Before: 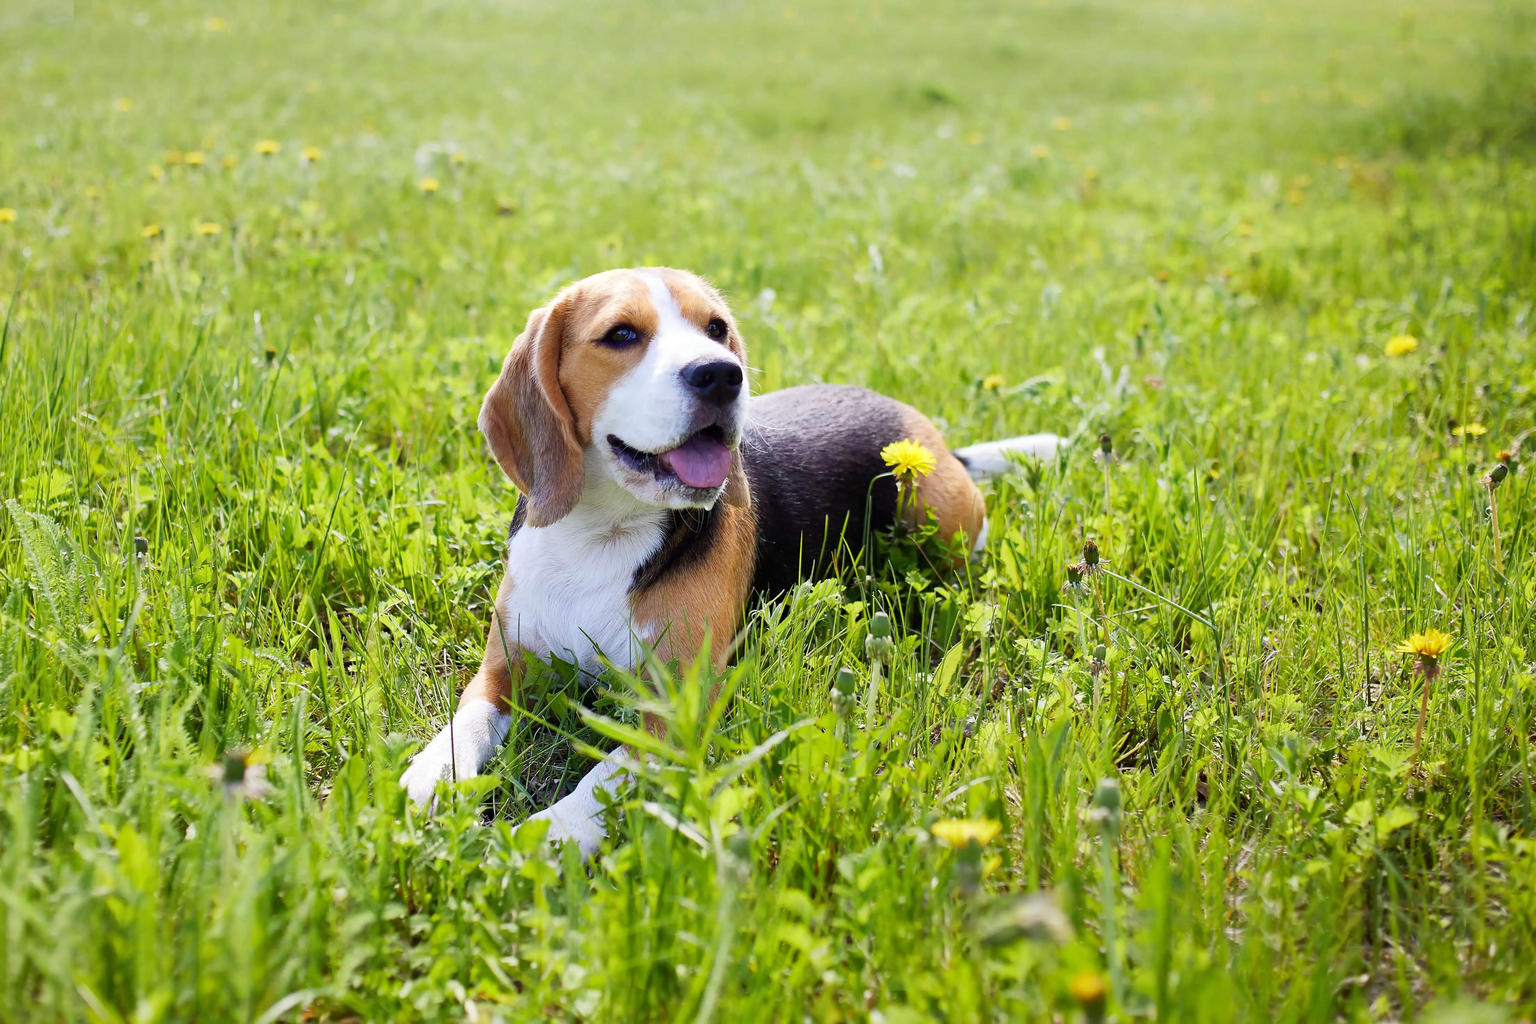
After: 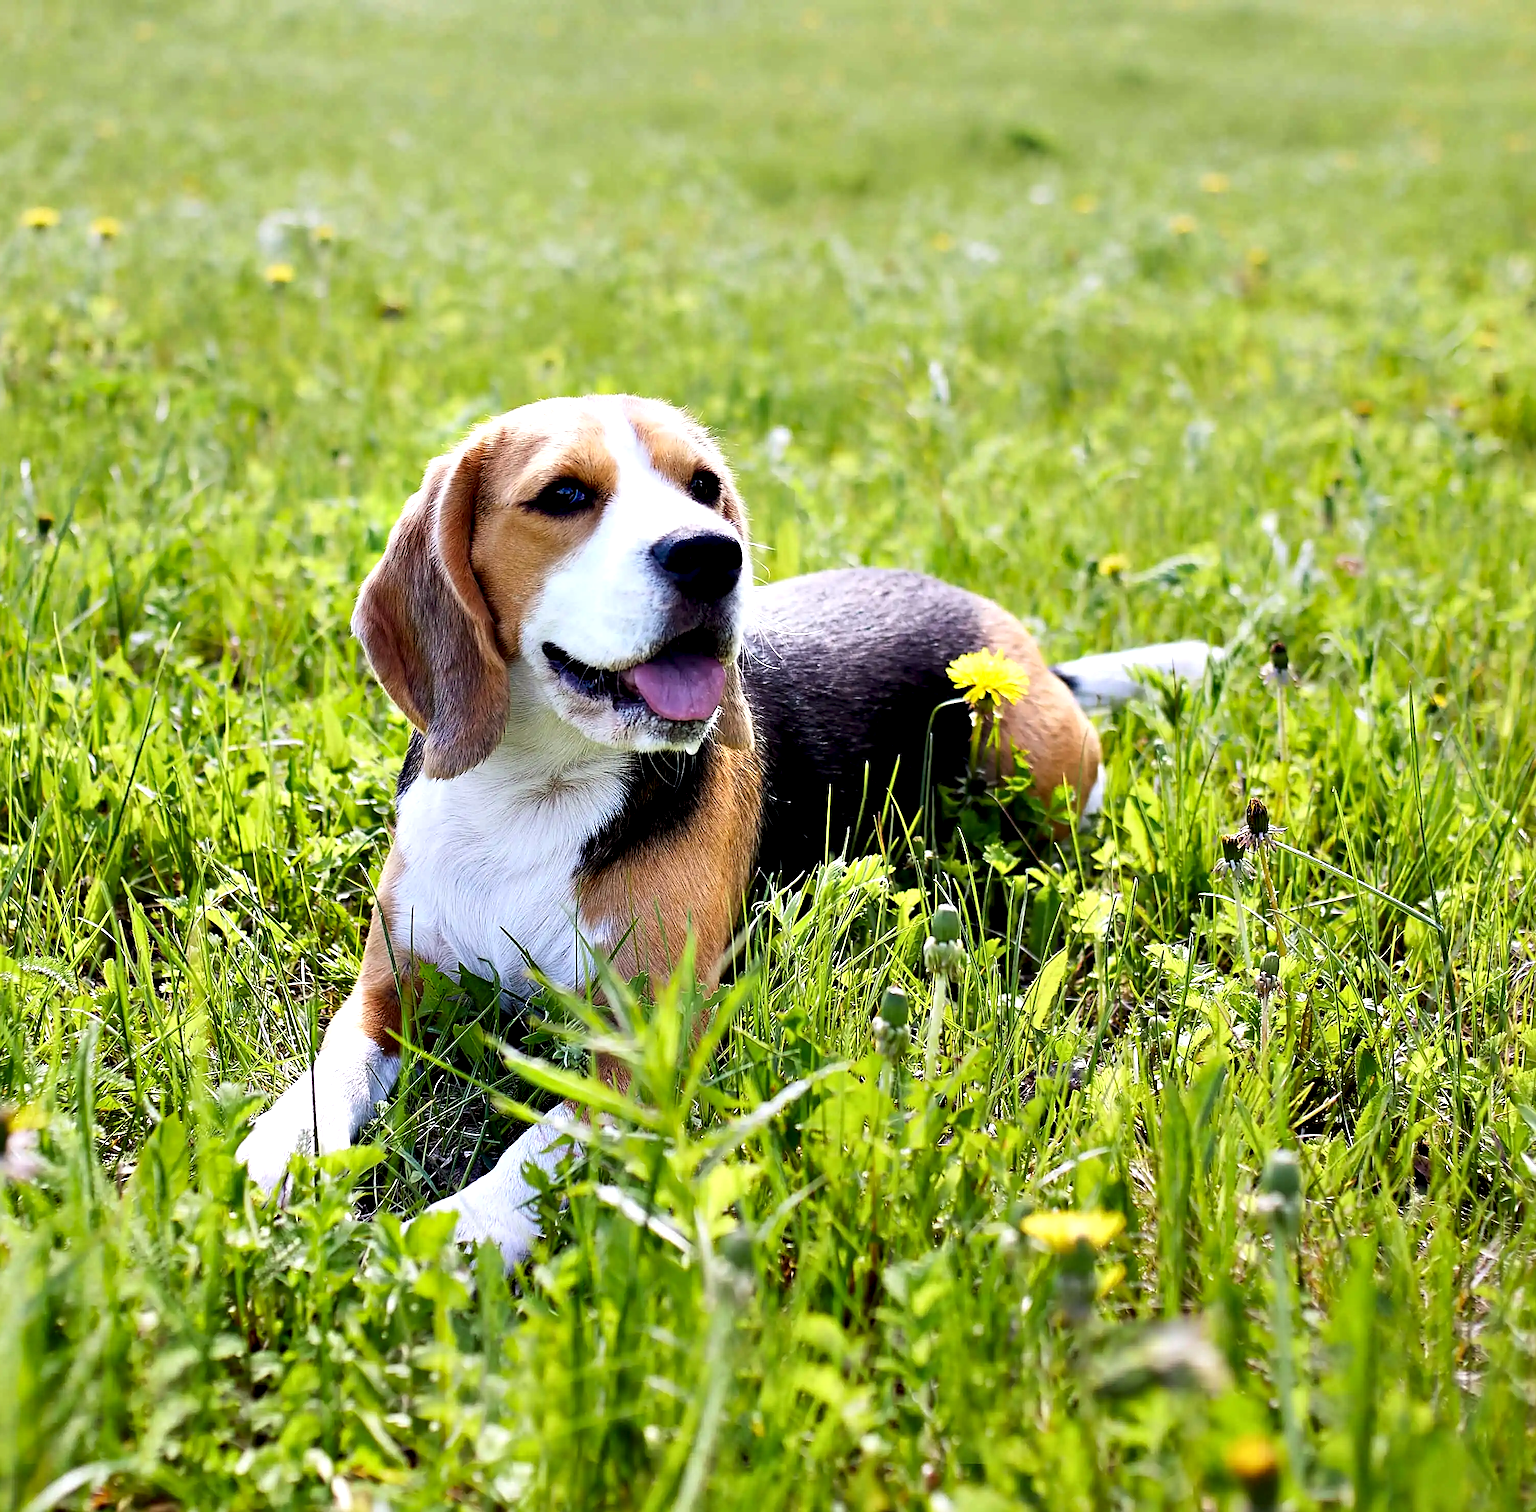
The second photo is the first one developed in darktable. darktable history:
contrast equalizer: y [[0.6 ×6], [0.55 ×6], [0 ×6], [0 ×6], [0 ×6]]
crop and rotate: left 15.658%, right 16.636%
sharpen: on, module defaults
